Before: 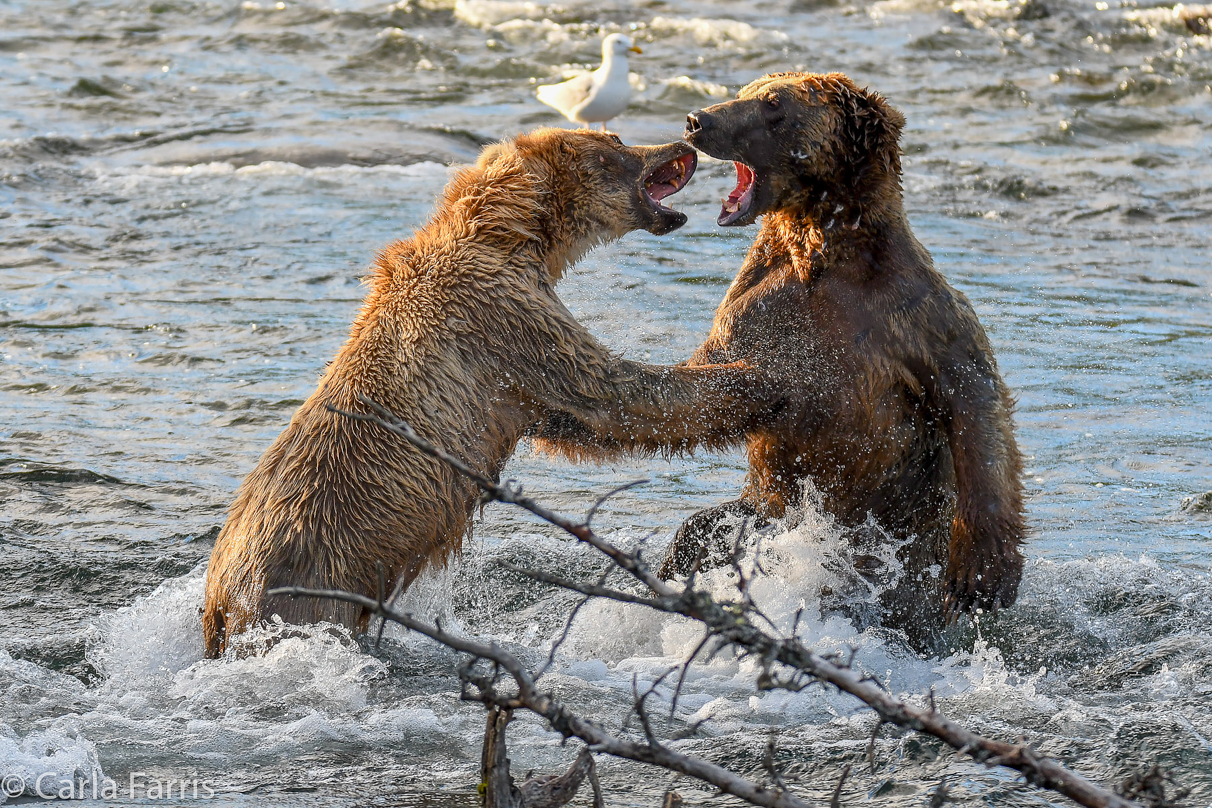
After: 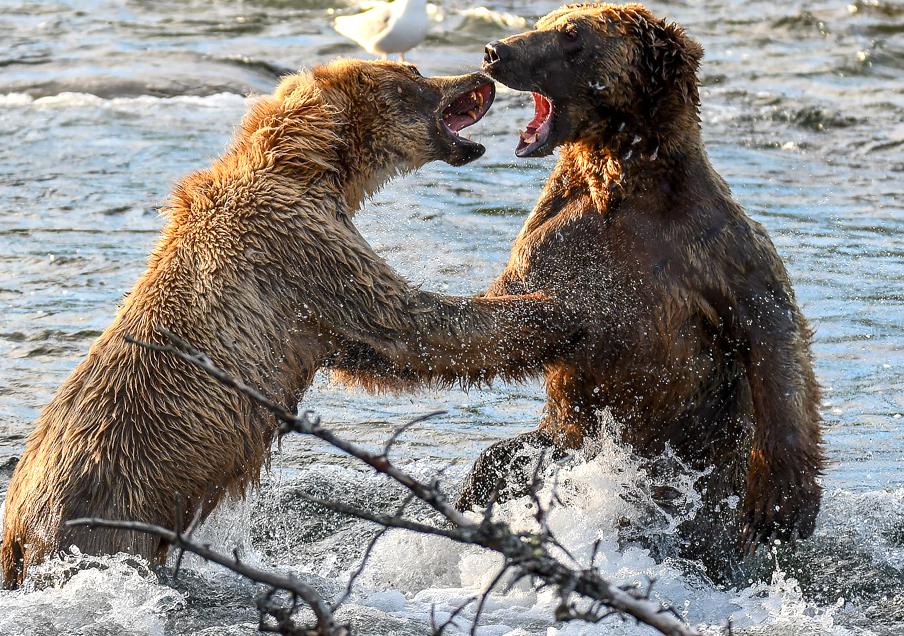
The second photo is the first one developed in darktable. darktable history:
crop: left 16.743%, top 8.563%, right 8.525%, bottom 12.636%
tone equalizer: -8 EV -0.399 EV, -7 EV -0.377 EV, -6 EV -0.345 EV, -5 EV -0.239 EV, -3 EV 0.206 EV, -2 EV 0.328 EV, -1 EV 0.385 EV, +0 EV 0.416 EV, edges refinement/feathering 500, mask exposure compensation -1.57 EV, preserve details no
